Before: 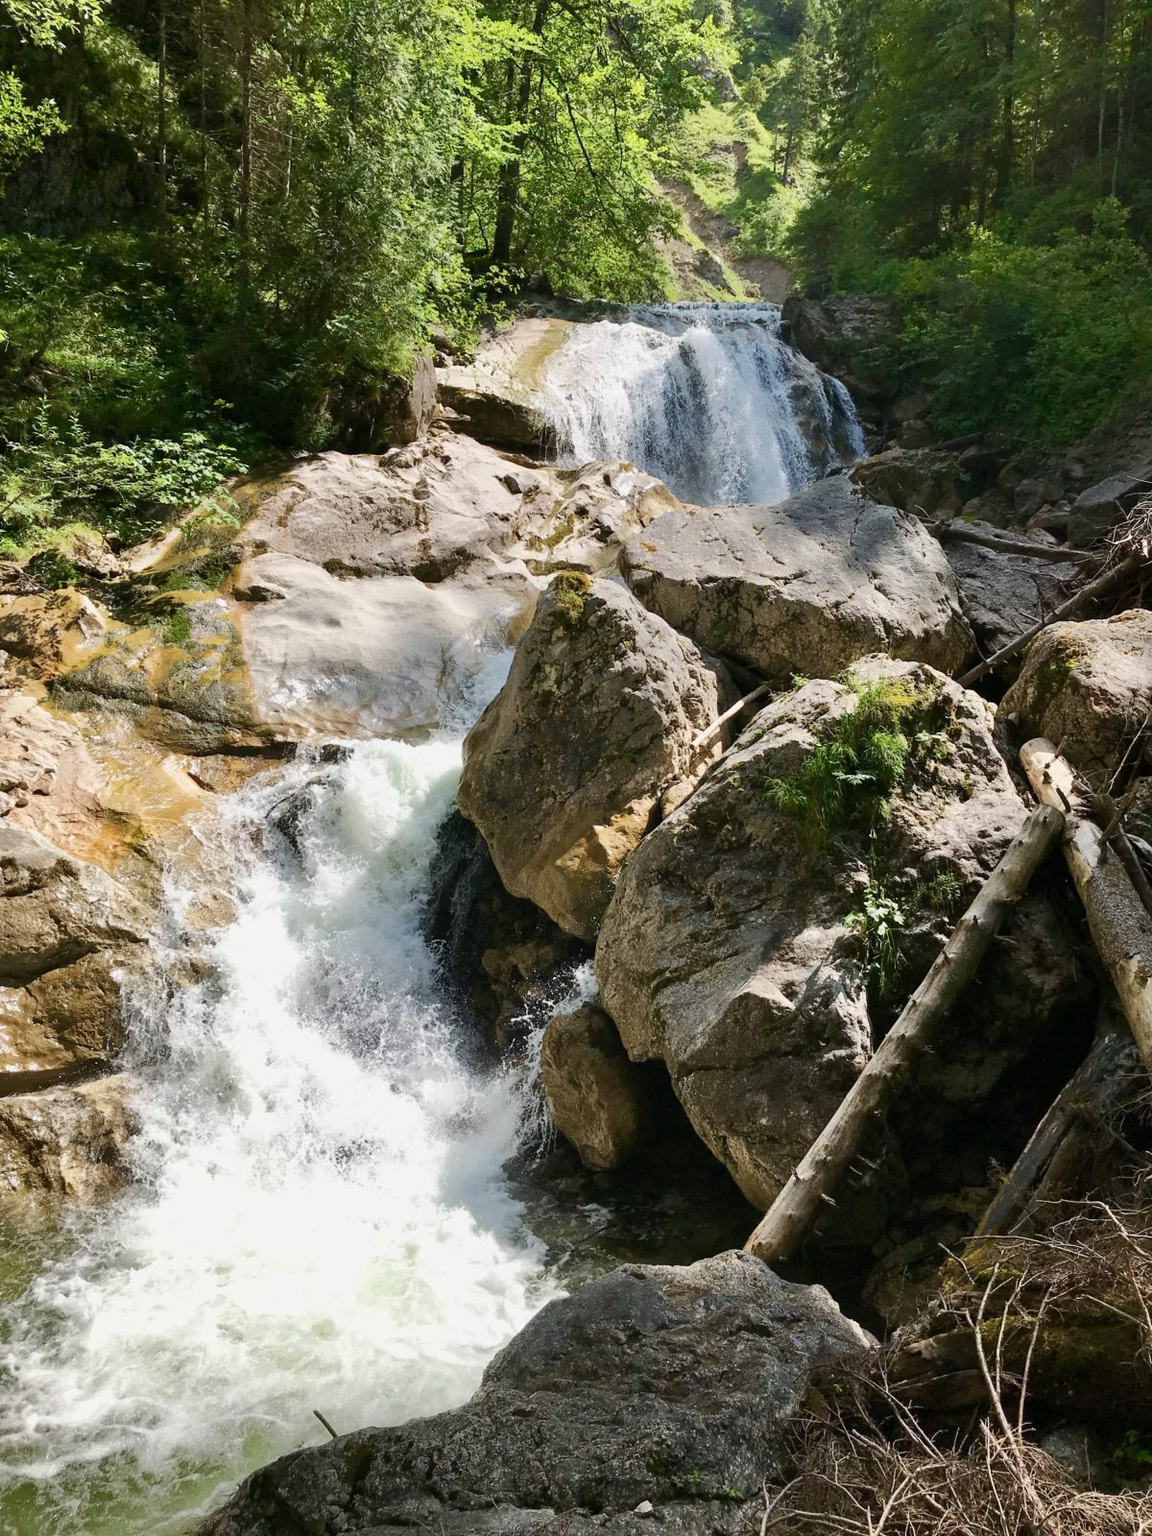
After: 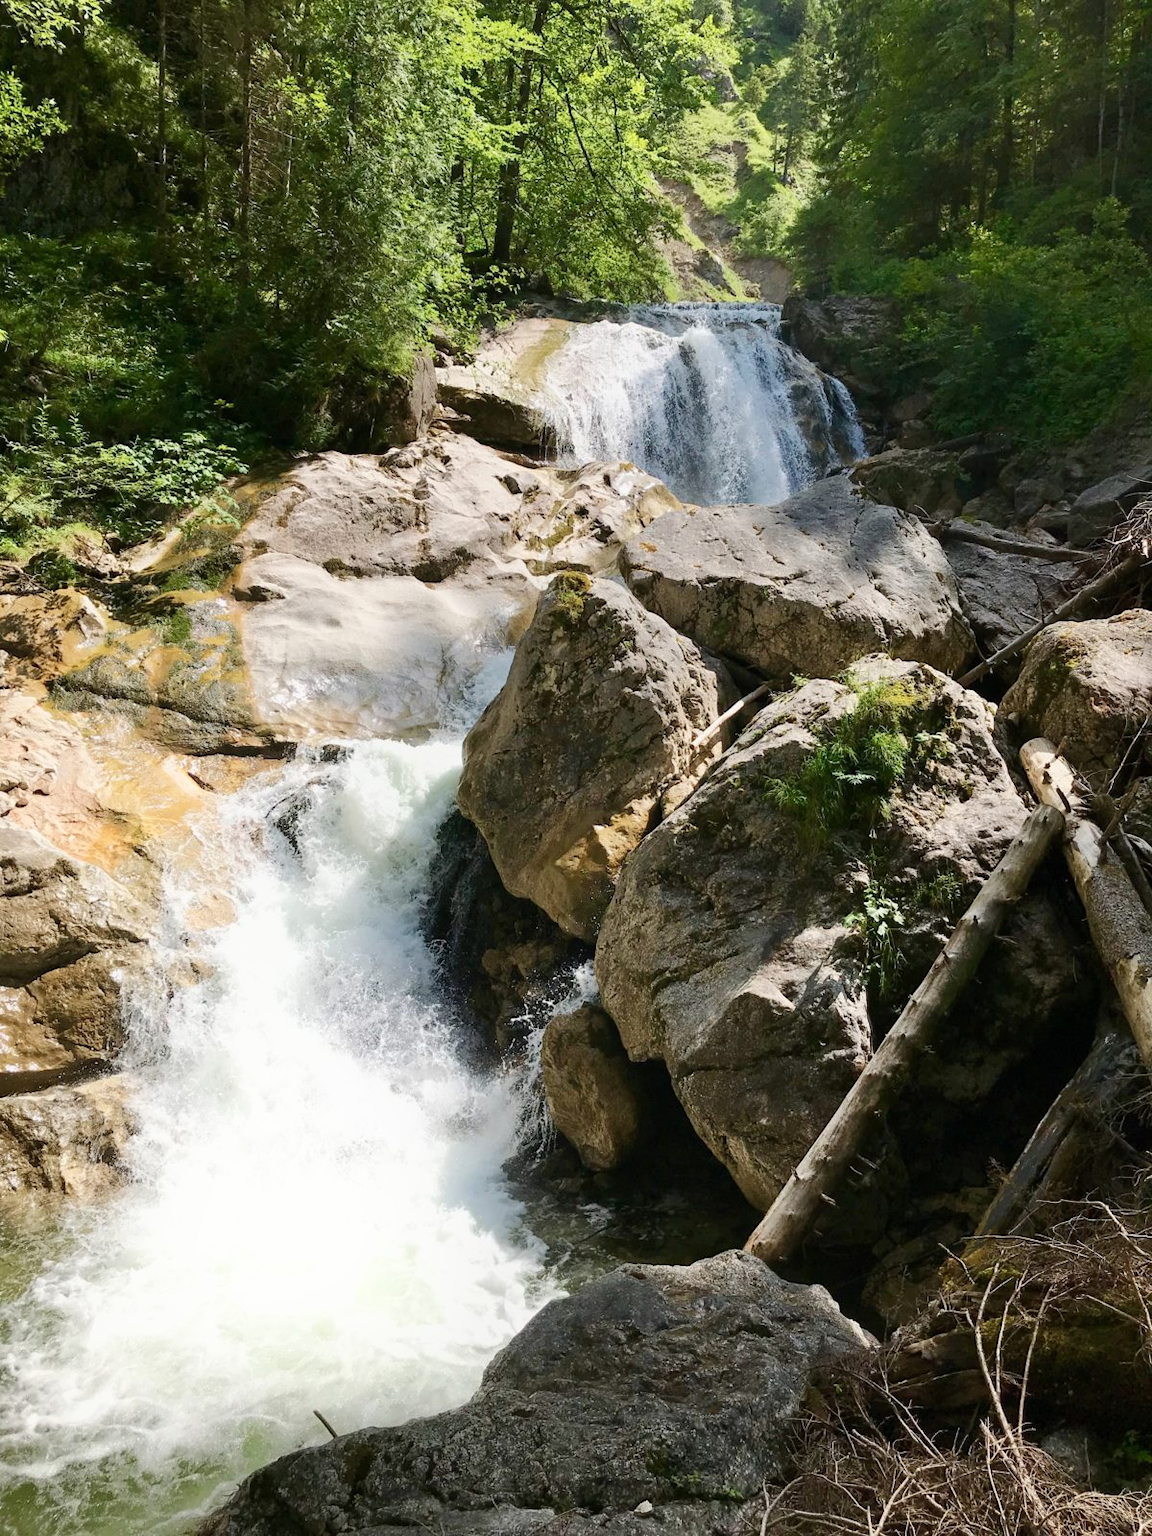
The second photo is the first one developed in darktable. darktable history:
tone equalizer: on, module defaults
shadows and highlights: shadows -21.3, highlights 100, soften with gaussian
